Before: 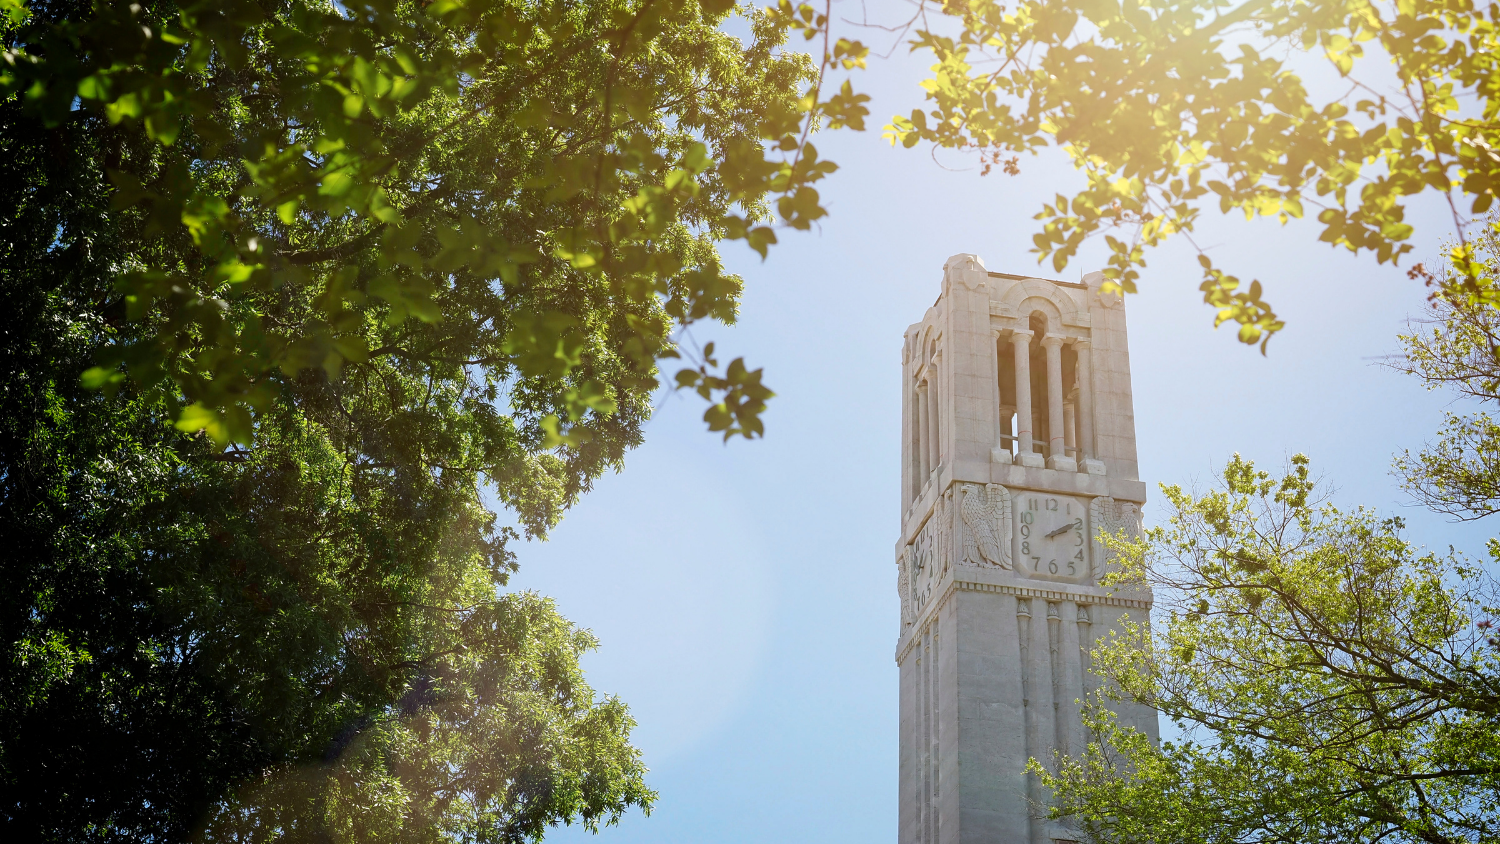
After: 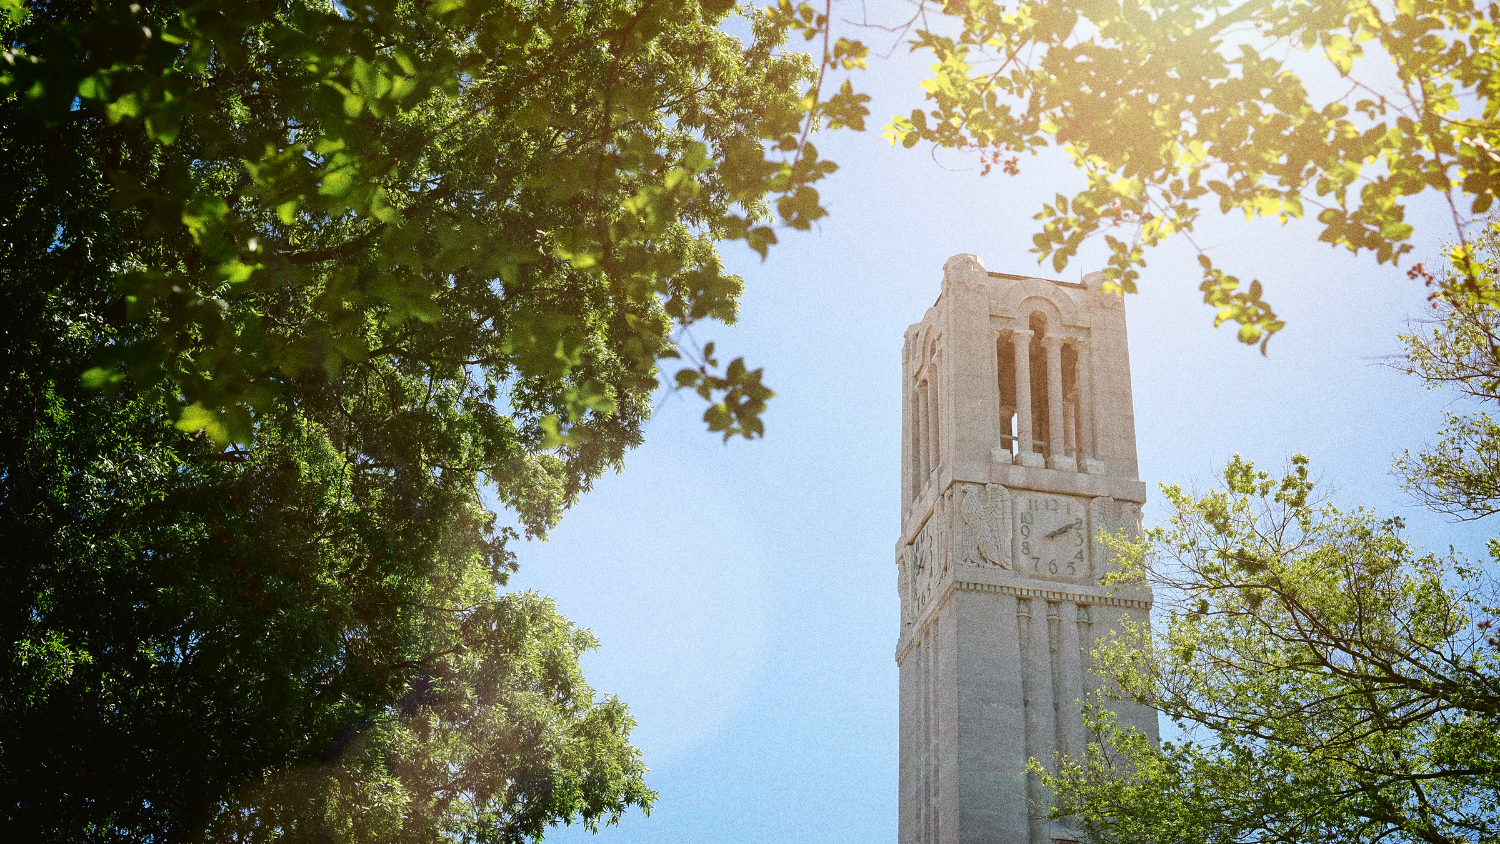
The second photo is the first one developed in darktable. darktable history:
grain: coarseness 0.09 ISO, strength 40%
tone curve: curves: ch0 [(0, 0.021) (0.059, 0.053) (0.212, 0.18) (0.337, 0.304) (0.495, 0.505) (0.725, 0.731) (0.89, 0.919) (1, 1)]; ch1 [(0, 0) (0.094, 0.081) (0.311, 0.282) (0.421, 0.417) (0.479, 0.475) (0.54, 0.55) (0.615, 0.65) (0.683, 0.688) (1, 1)]; ch2 [(0, 0) (0.257, 0.217) (0.44, 0.431) (0.498, 0.507) (0.603, 0.598) (1, 1)], color space Lab, independent channels, preserve colors none
